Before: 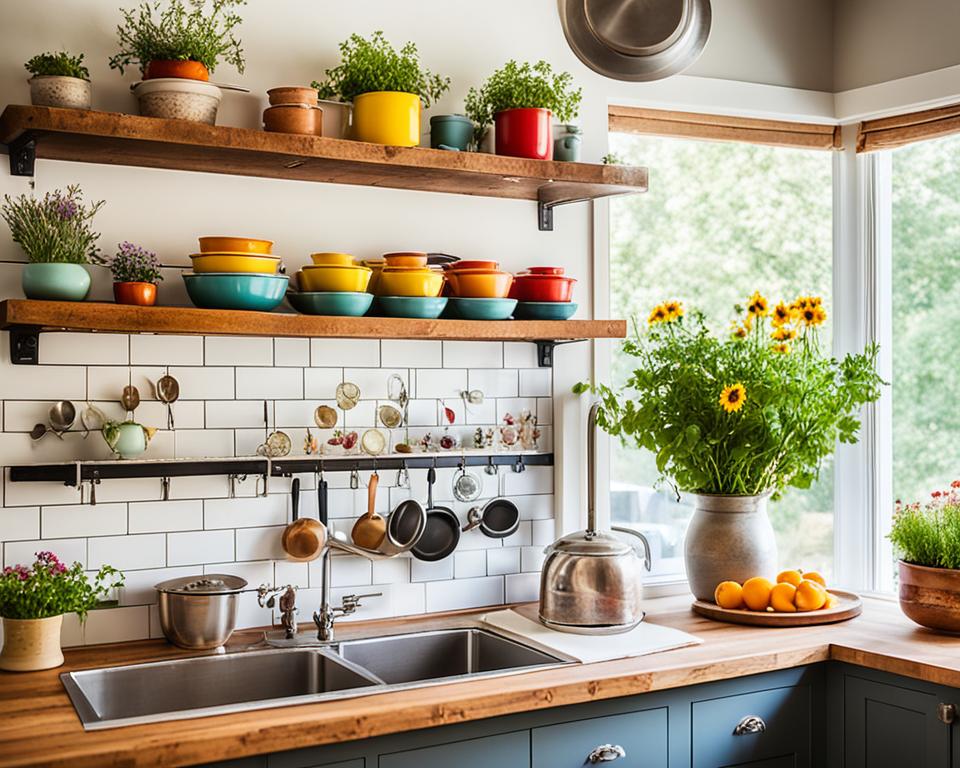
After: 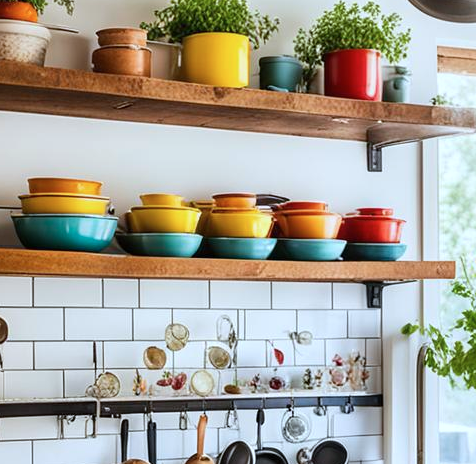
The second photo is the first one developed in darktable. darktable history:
exposure: compensate highlight preservation false
color calibration: illuminant custom, x 0.368, y 0.373, temperature 4334.58 K
crop: left 17.9%, top 7.805%, right 32.436%, bottom 31.738%
